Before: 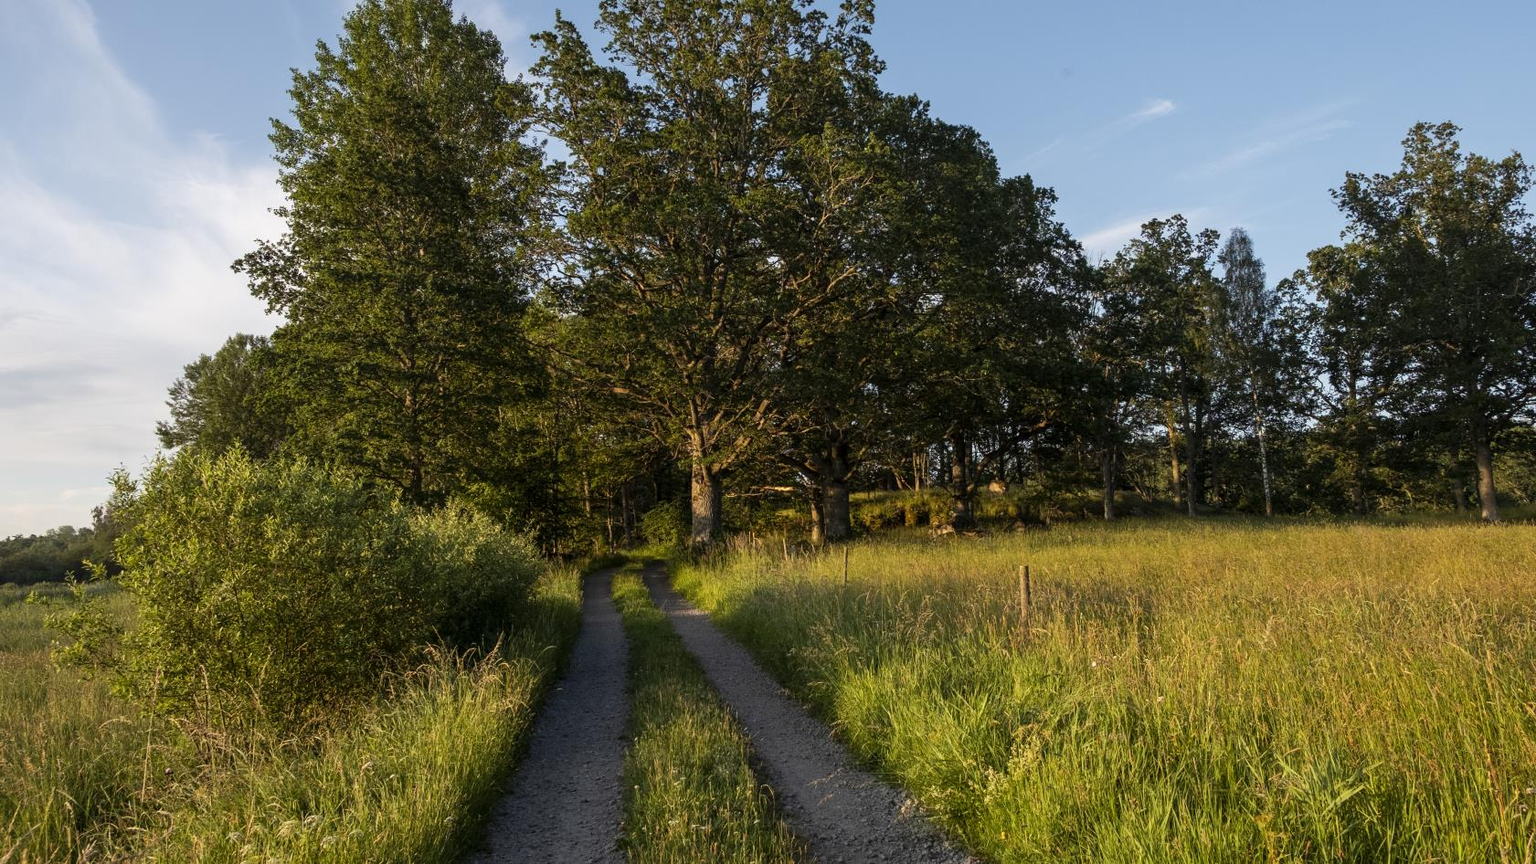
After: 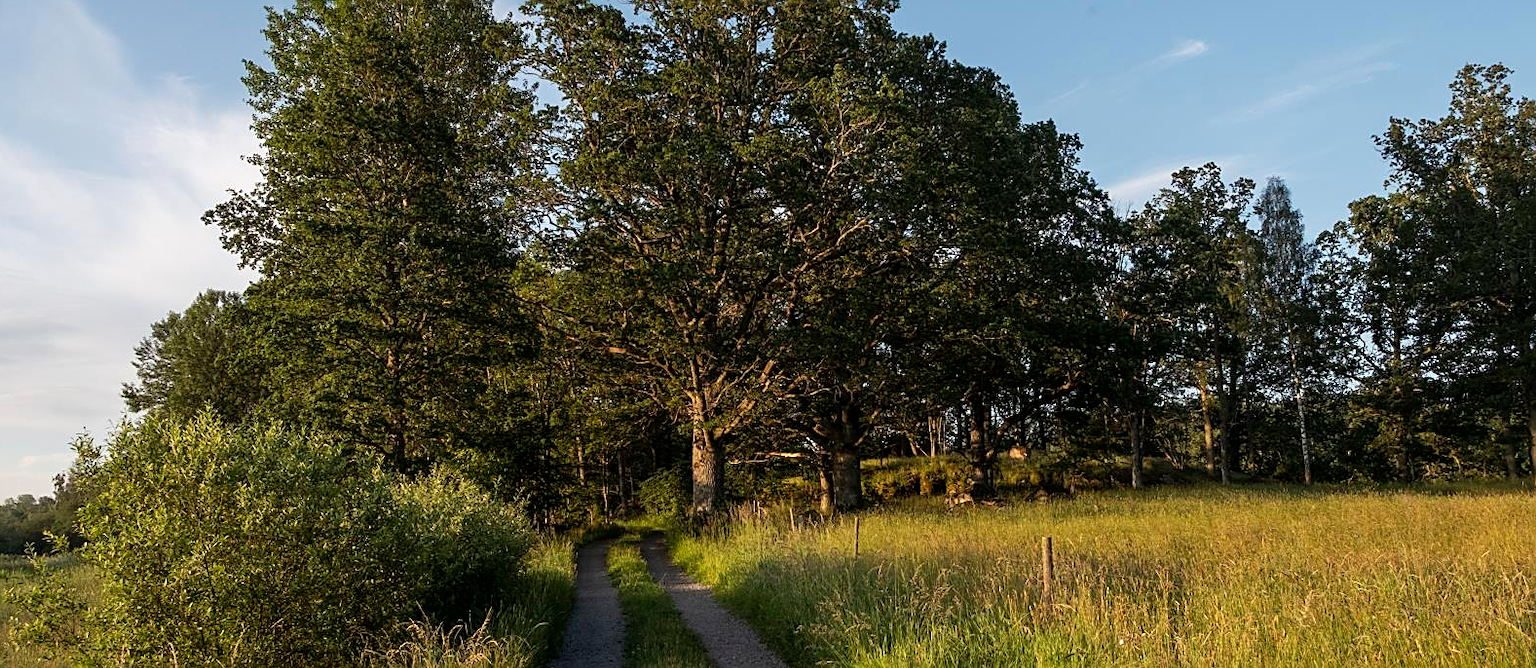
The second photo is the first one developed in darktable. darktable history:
sharpen: on, module defaults
crop: left 2.737%, top 7.287%, right 3.421%, bottom 20.179%
contrast brightness saturation: saturation -0.05
